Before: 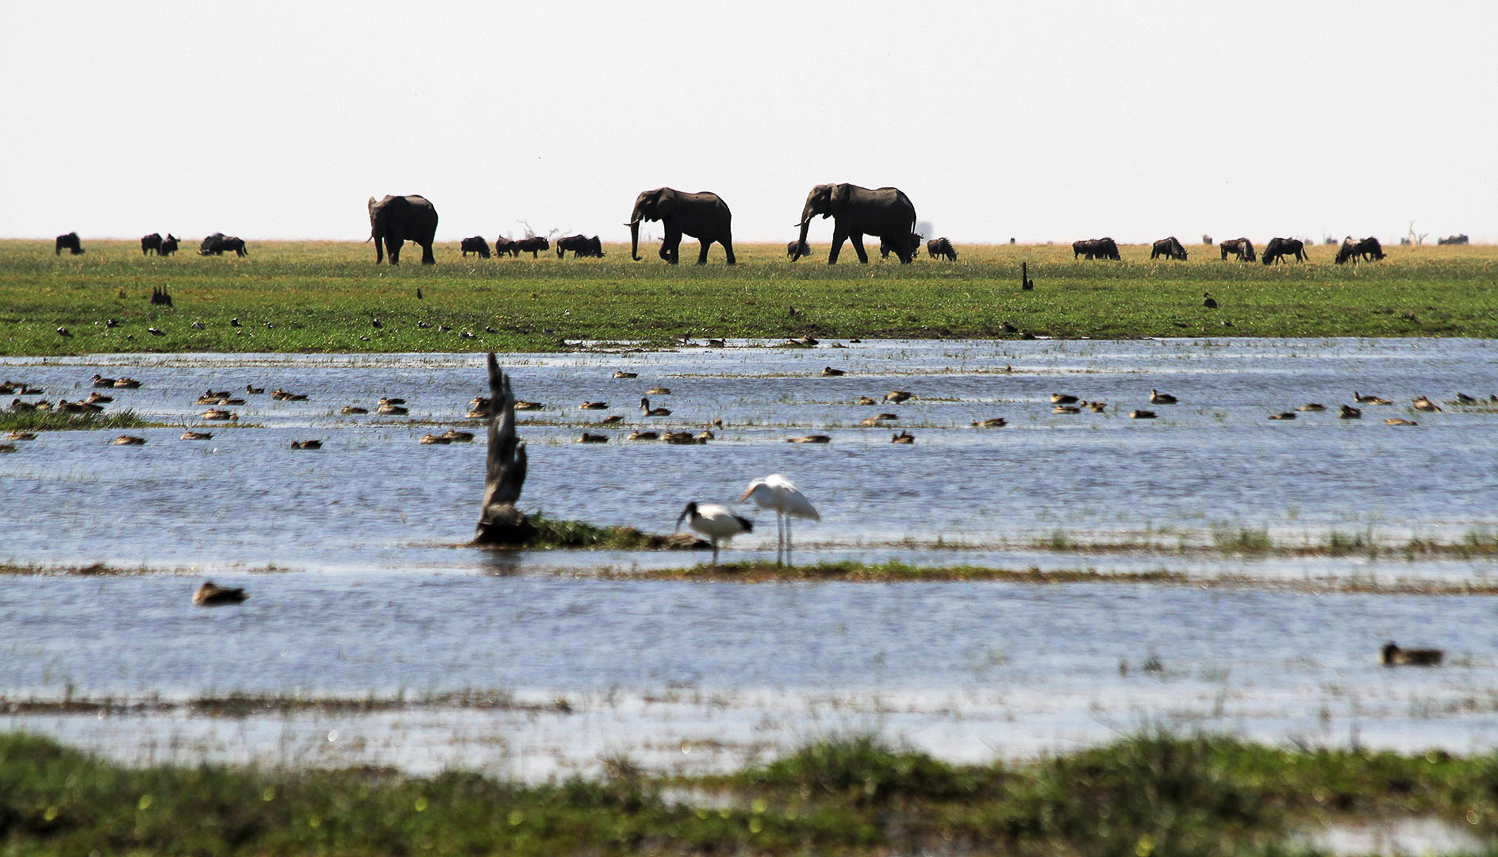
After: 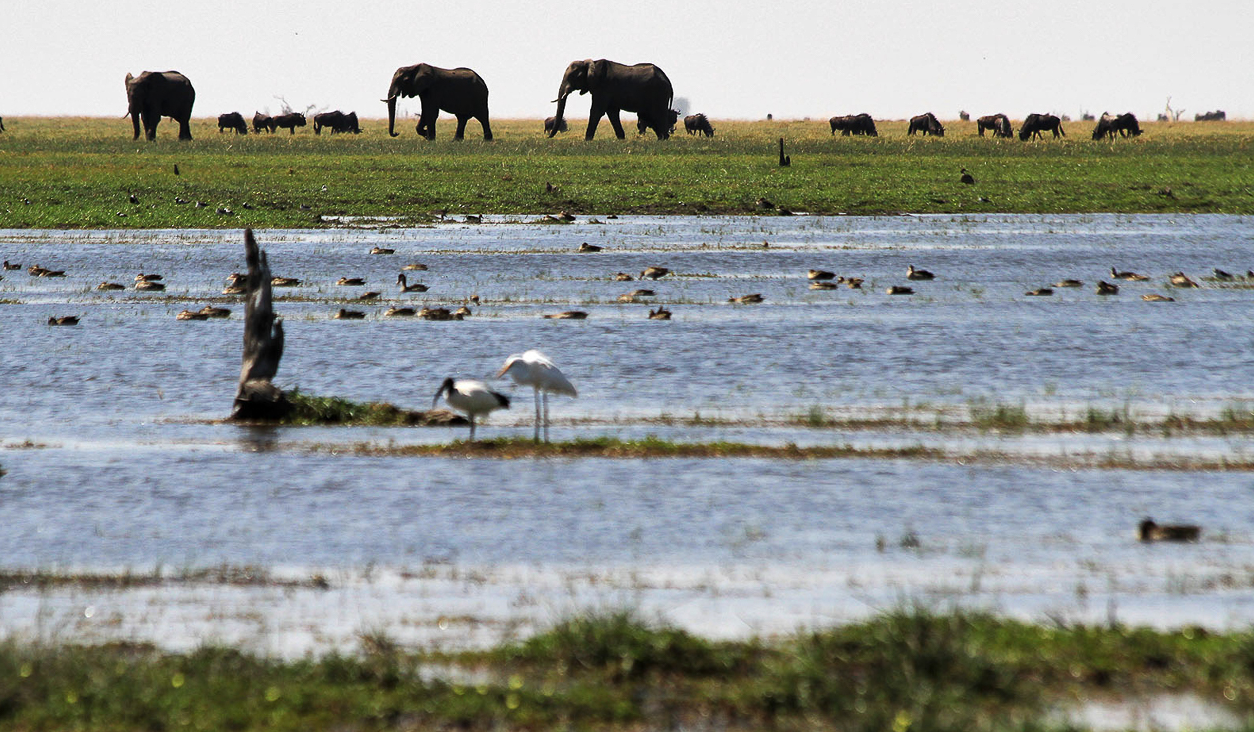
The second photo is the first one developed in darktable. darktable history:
crop: left 16.284%, top 14.482%
shadows and highlights: soften with gaussian
